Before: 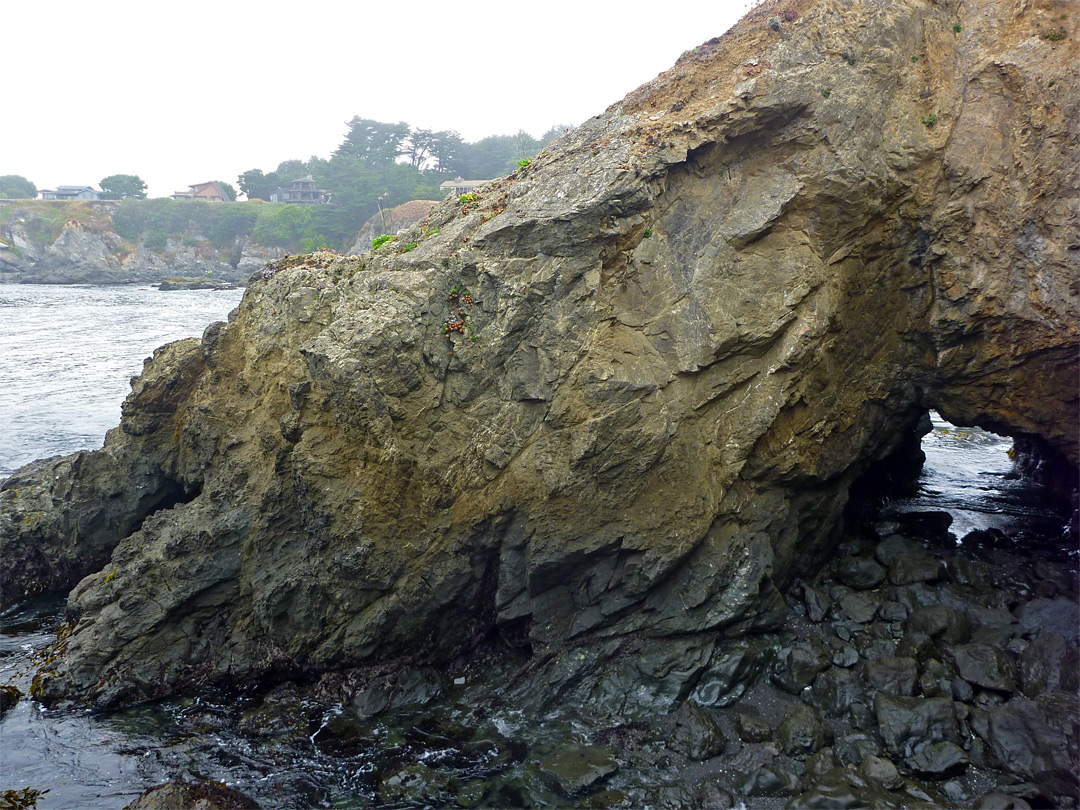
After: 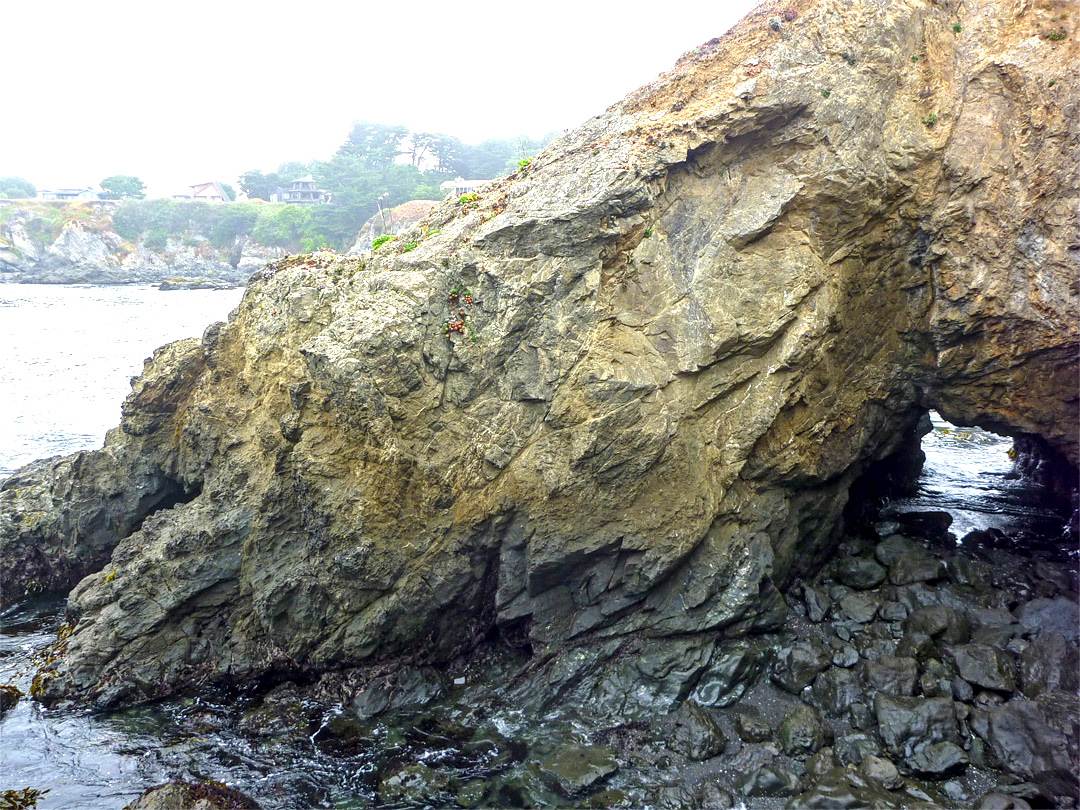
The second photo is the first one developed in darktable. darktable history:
local contrast: on, module defaults
exposure: black level correction 0, exposure 1 EV, compensate exposure bias true, compensate highlight preservation false
